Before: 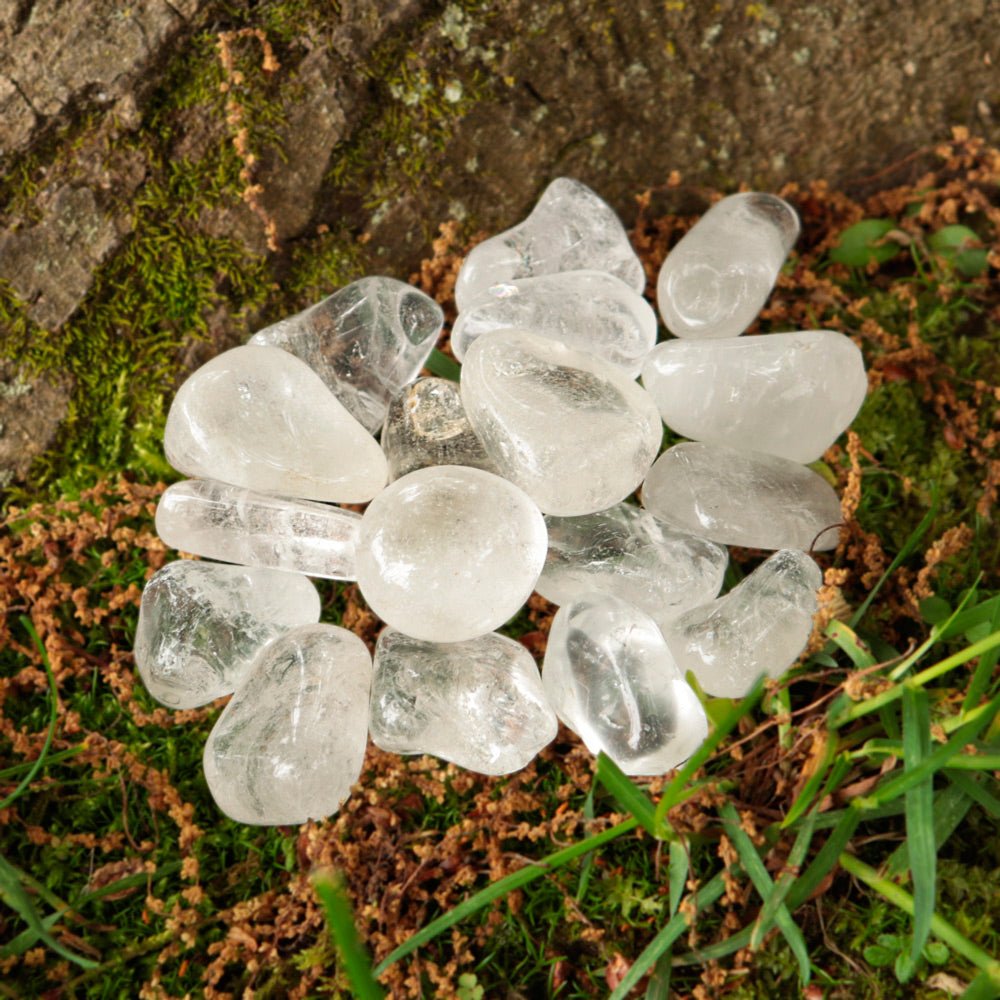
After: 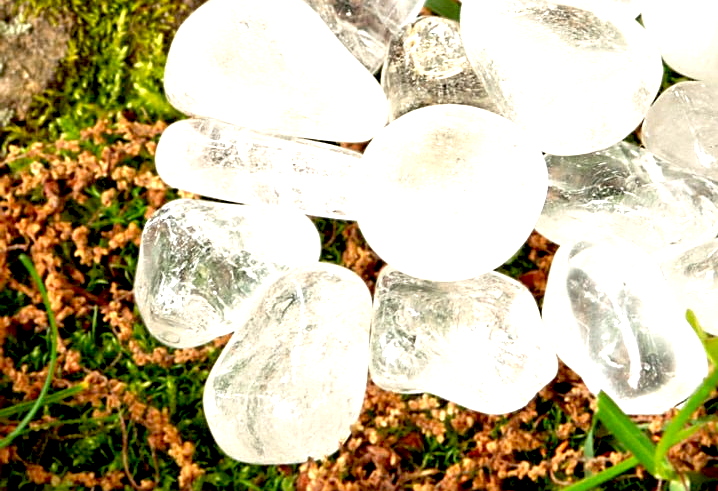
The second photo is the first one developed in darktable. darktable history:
crop: top 36.193%, right 28.198%, bottom 14.681%
exposure: black level correction 0.01, exposure 1 EV, compensate exposure bias true, compensate highlight preservation false
sharpen: on, module defaults
